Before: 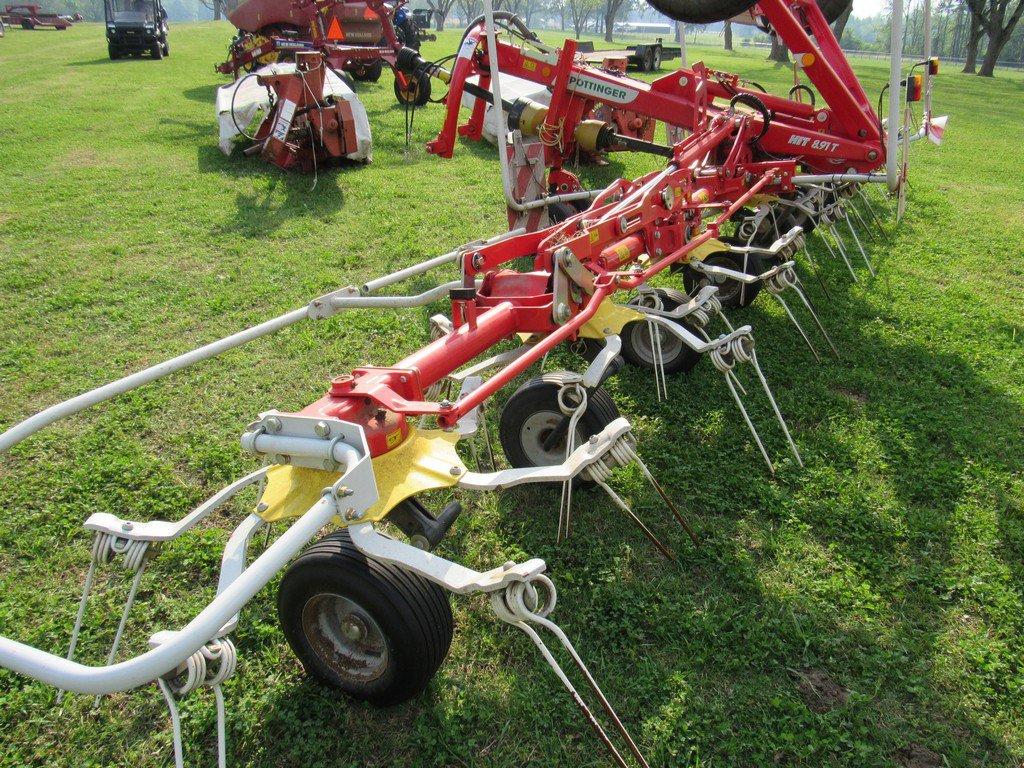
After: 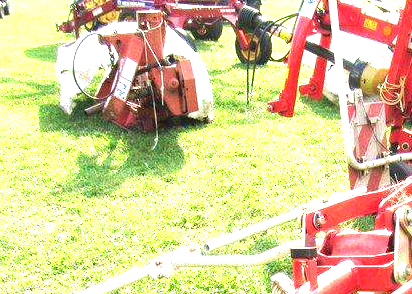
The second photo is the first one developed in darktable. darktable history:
exposure: exposure 2.057 EV, compensate exposure bias true, compensate highlight preservation false
crop: left 15.554%, top 5.46%, right 44.16%, bottom 56.128%
velvia: on, module defaults
